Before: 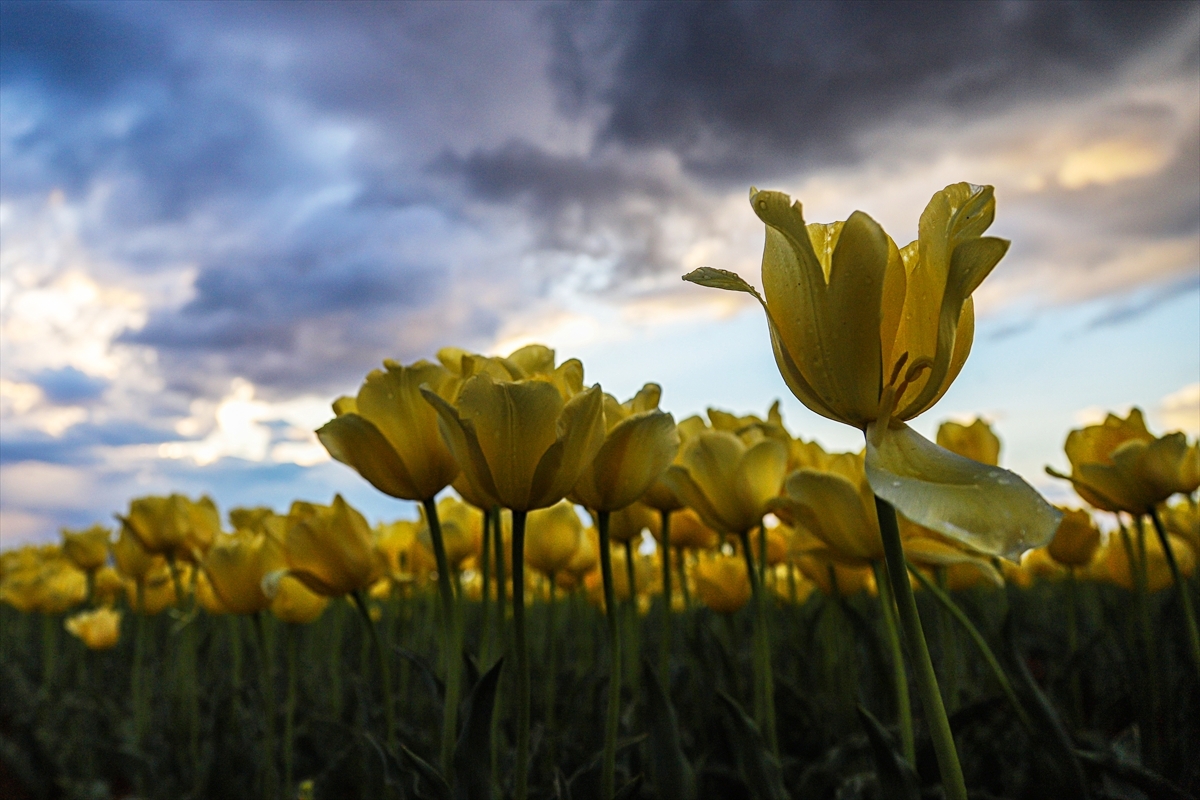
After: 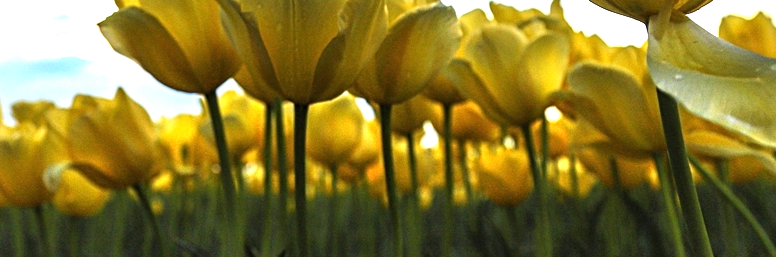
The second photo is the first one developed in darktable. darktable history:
crop: left 18.176%, top 50.961%, right 17.083%, bottom 16.856%
exposure: black level correction 0, exposure 1.199 EV, compensate exposure bias true, compensate highlight preservation false
